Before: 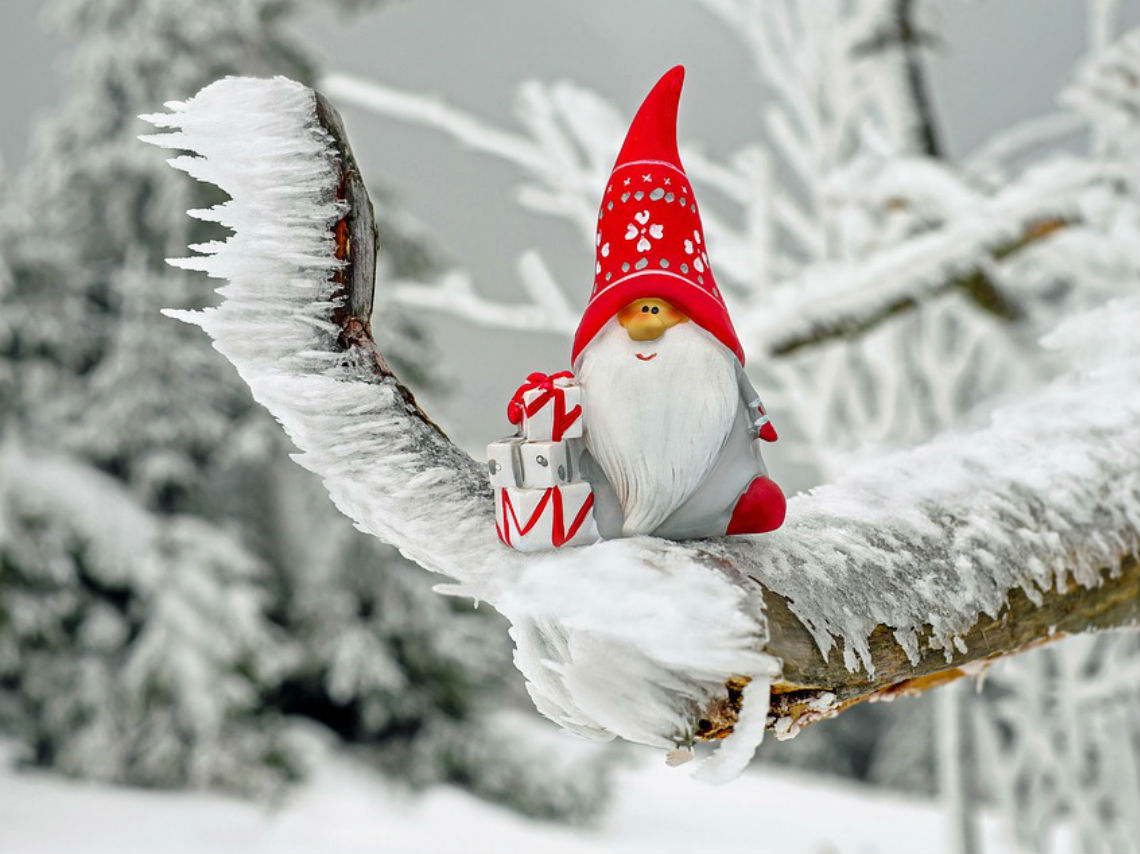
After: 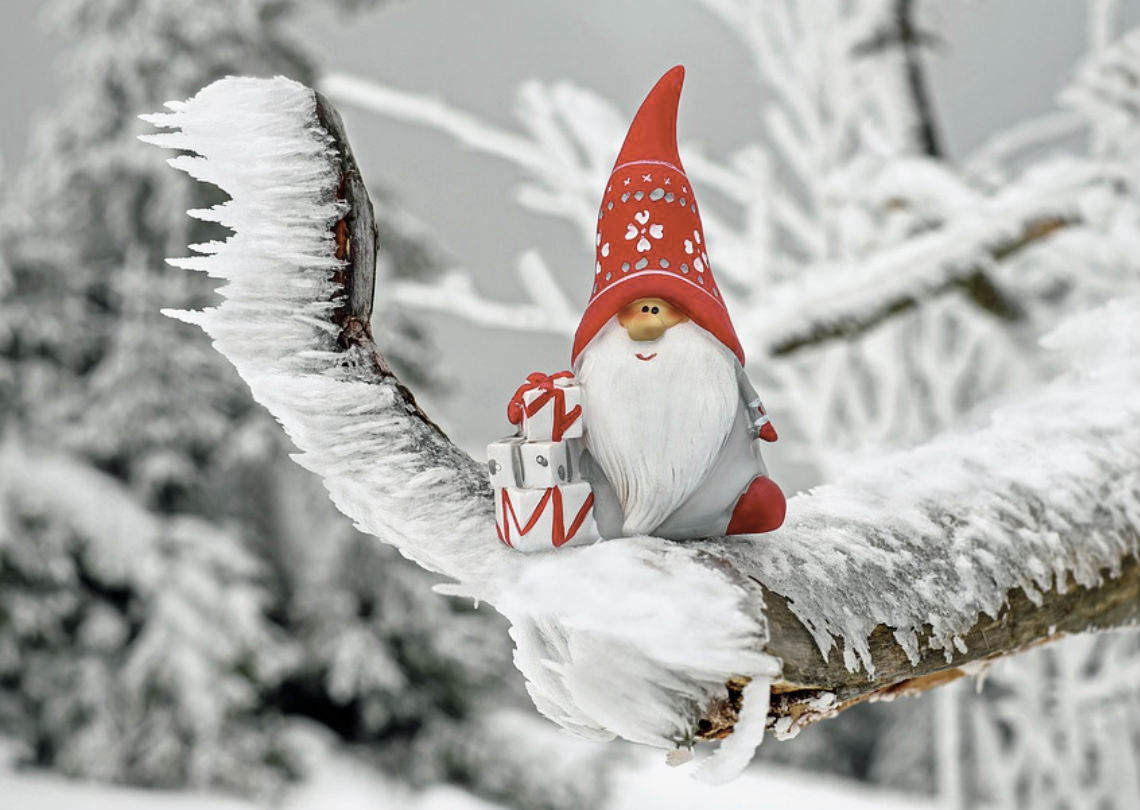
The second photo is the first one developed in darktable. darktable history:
crop and rotate: top 0.005%, bottom 5.107%
contrast brightness saturation: contrast 0.098, saturation -0.36
